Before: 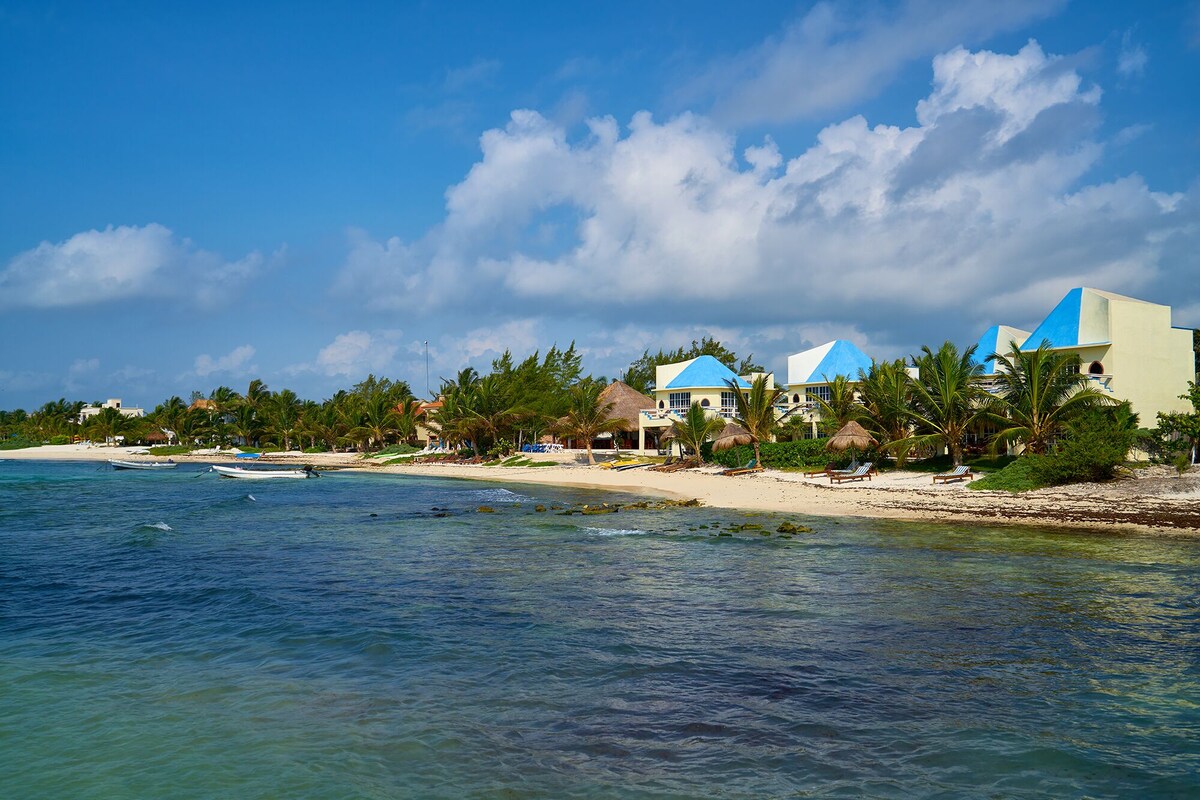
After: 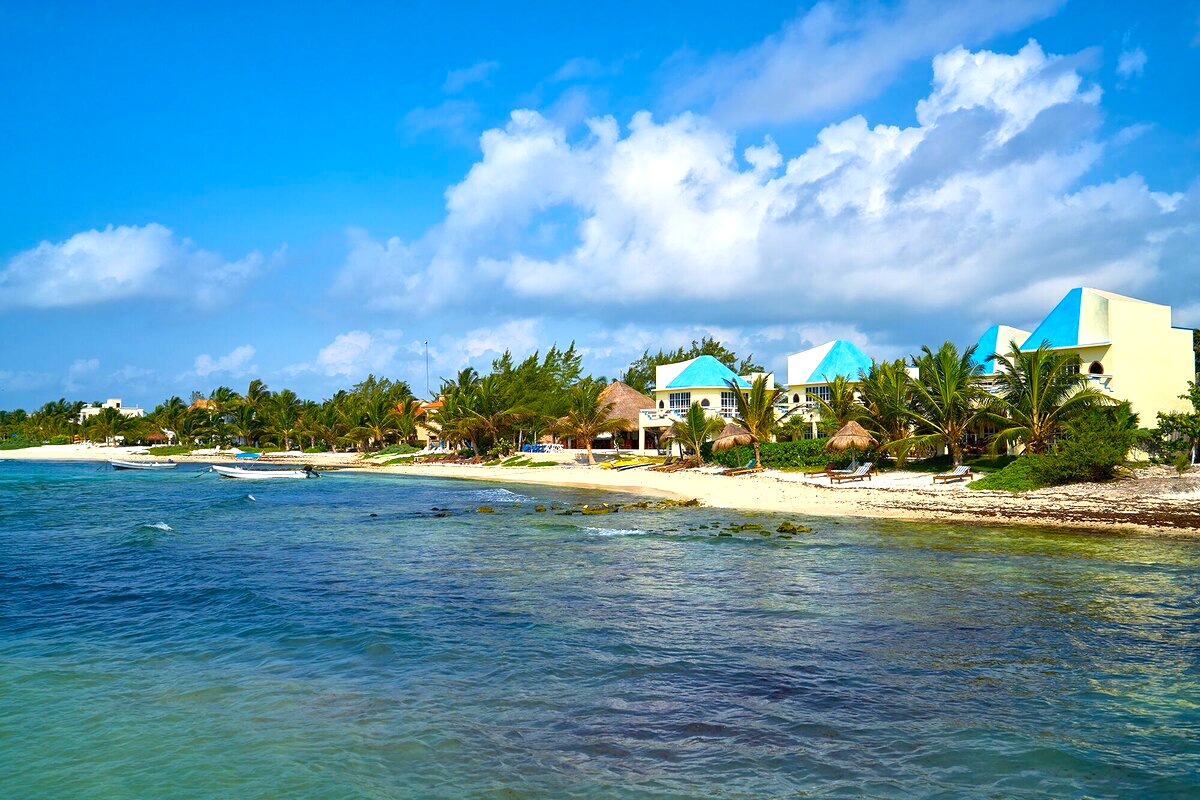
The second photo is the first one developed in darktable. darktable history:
exposure: black level correction 0, exposure 0.696 EV, compensate exposure bias true, compensate highlight preservation false
color balance rgb: perceptual saturation grading › global saturation 19.916%
contrast equalizer: y [[0.5, 0.502, 0.506, 0.511, 0.52, 0.537], [0.5 ×6], [0.505, 0.509, 0.518, 0.534, 0.553, 0.561], [0 ×6], [0 ×6]]
